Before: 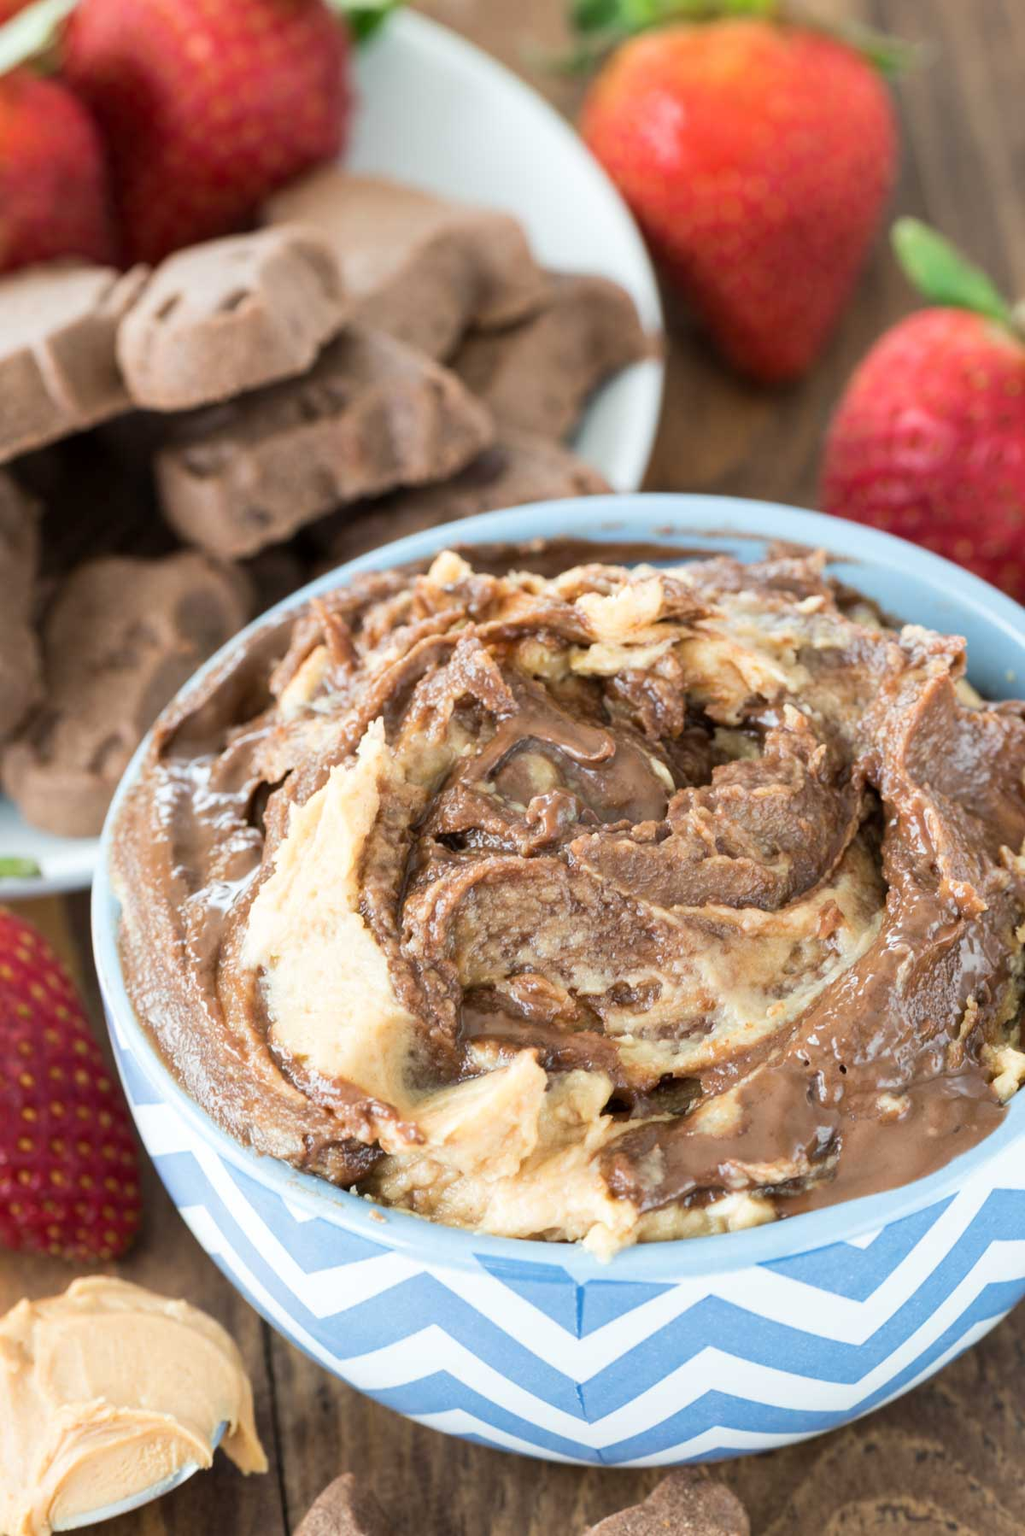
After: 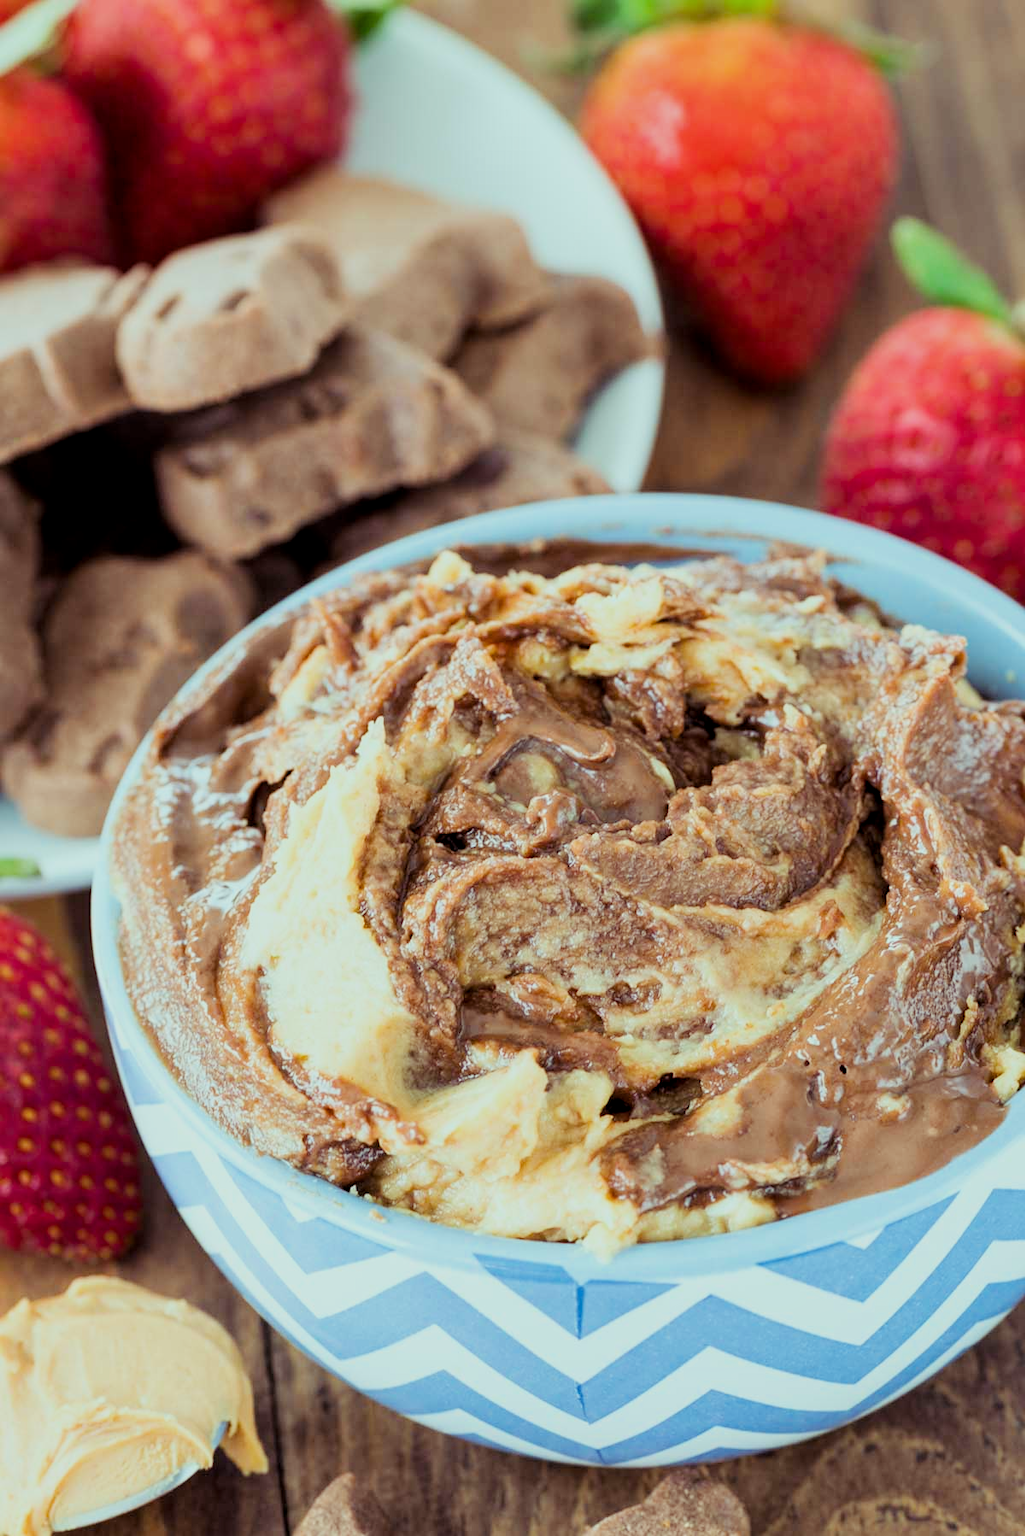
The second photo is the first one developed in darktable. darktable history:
filmic rgb: black relative exposure -7.65 EV, white relative exposure 4.56 EV, hardness 3.61
sharpen: amount 0.2
local contrast: highlights 100%, shadows 100%, detail 120%, midtone range 0.2
color balance rgb: shadows lift › luminance 0.49%, shadows lift › chroma 6.83%, shadows lift › hue 300.29°, power › hue 208.98°, highlights gain › luminance 20.24%, highlights gain › chroma 2.73%, highlights gain › hue 173.85°, perceptual saturation grading › global saturation 18.05%
